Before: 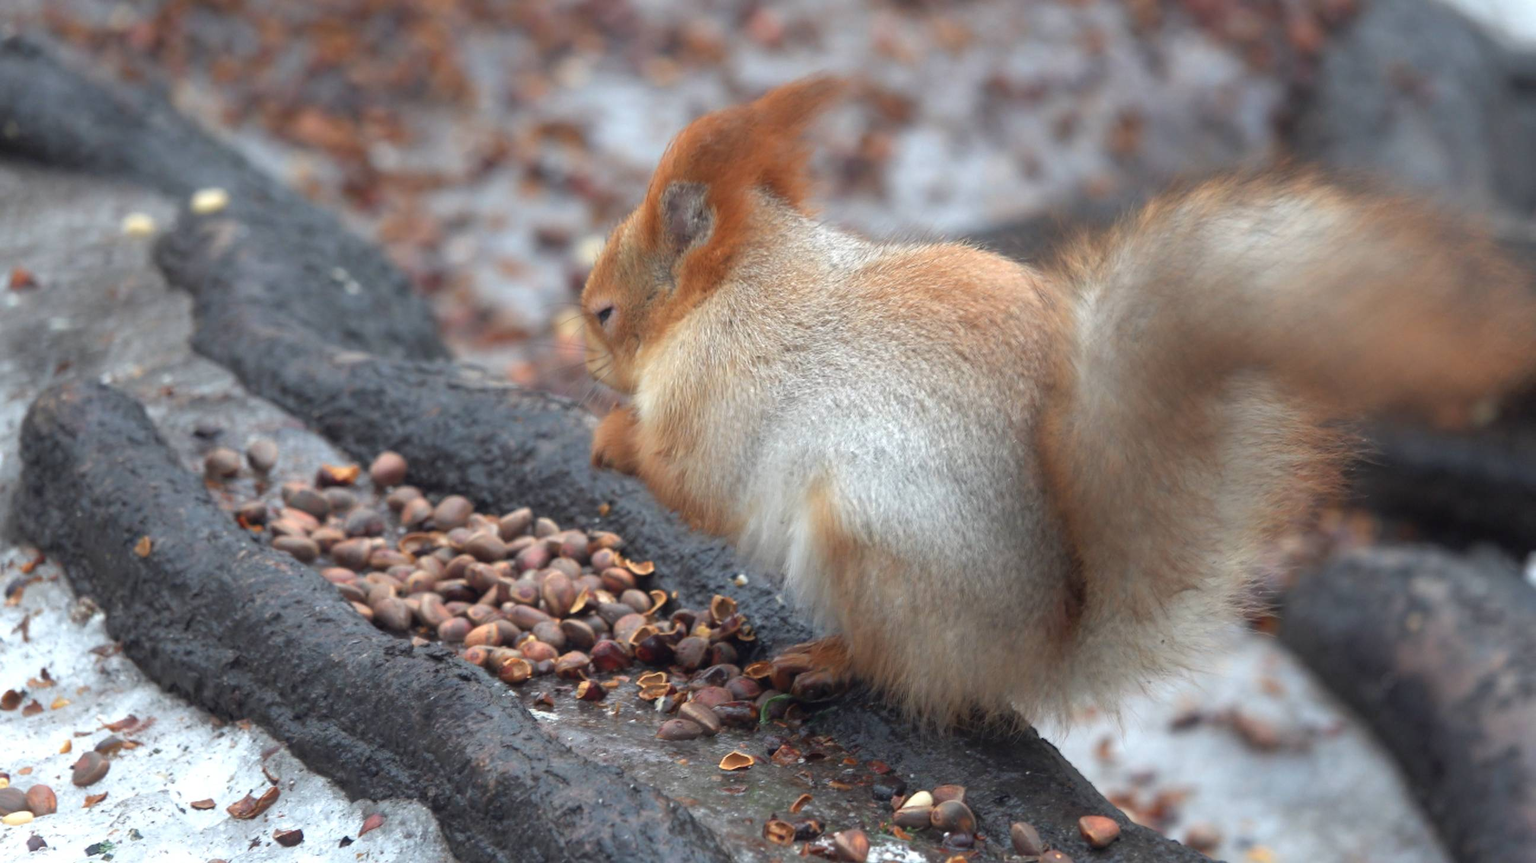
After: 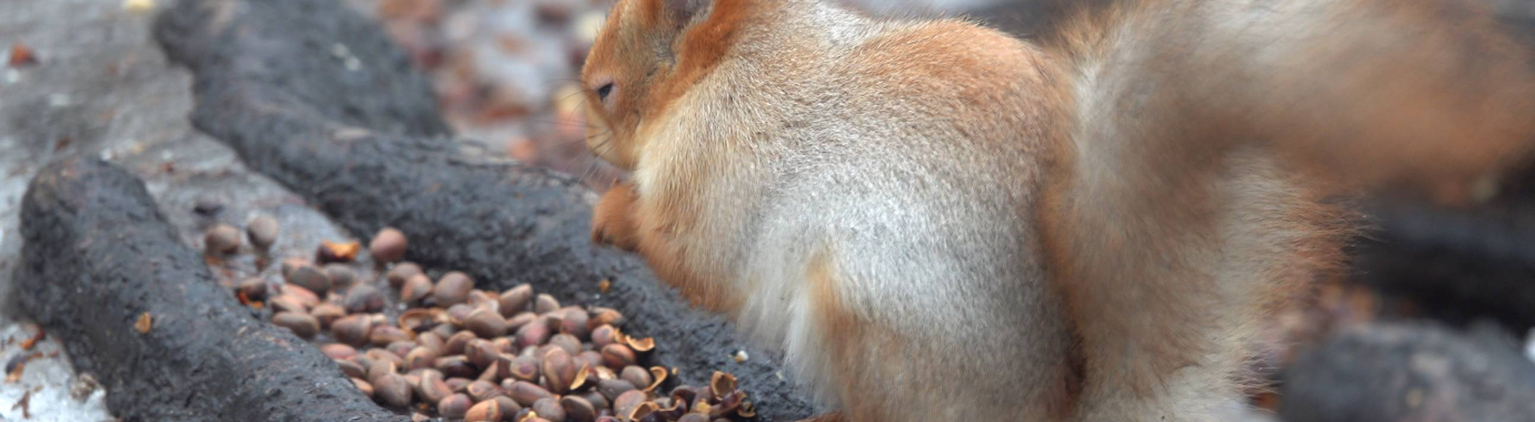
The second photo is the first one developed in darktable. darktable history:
crop and rotate: top 25.994%, bottom 25.093%
